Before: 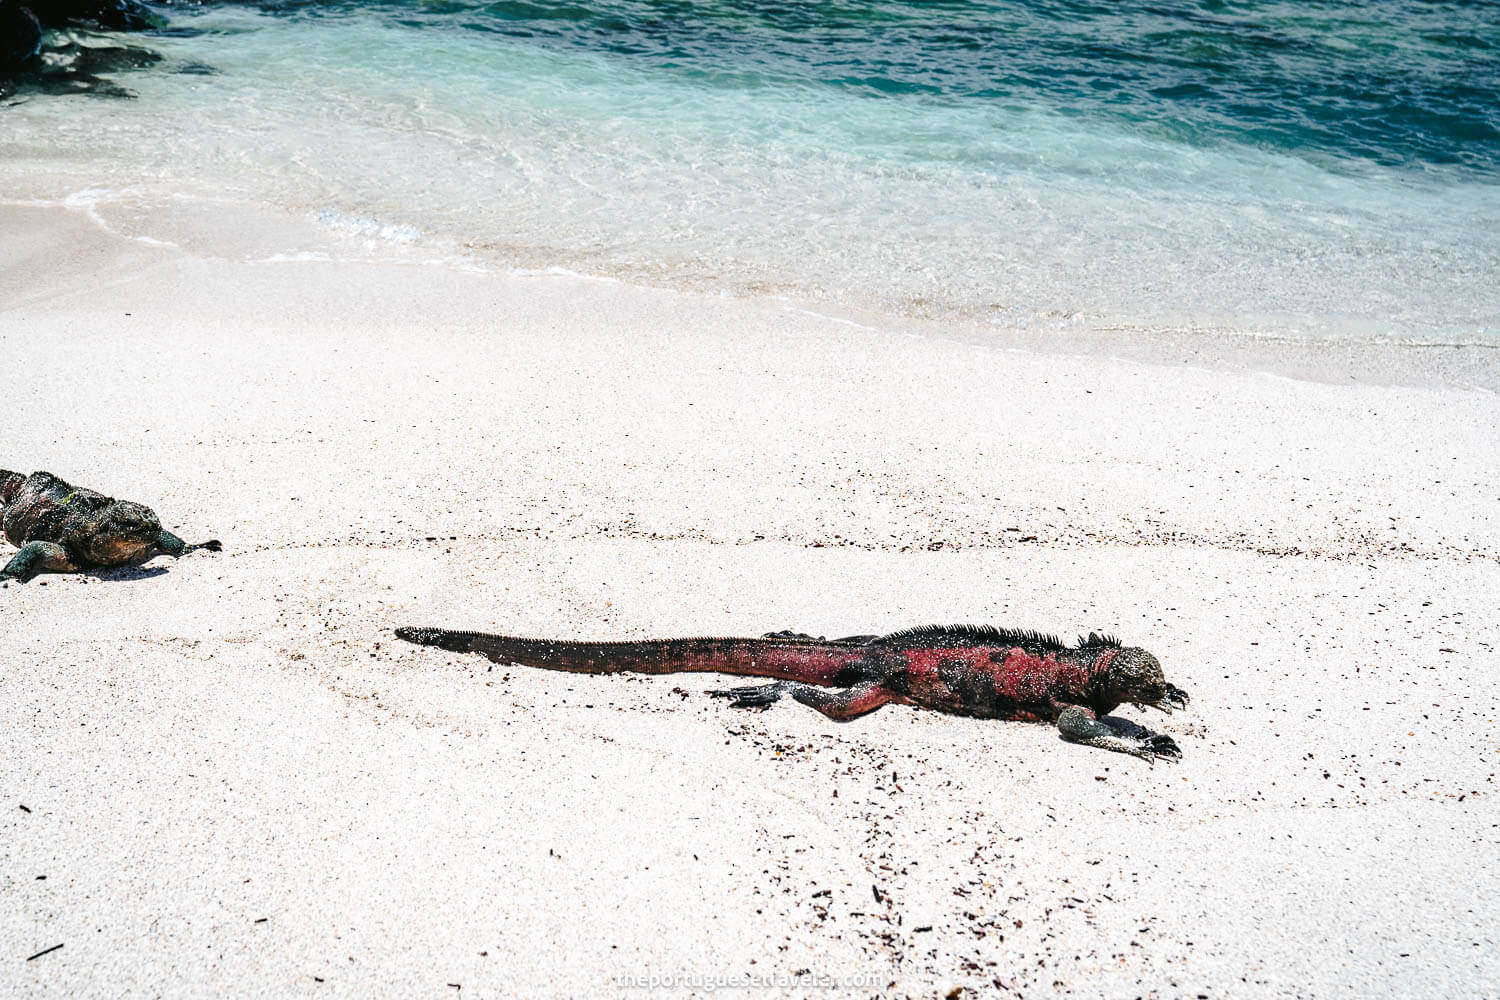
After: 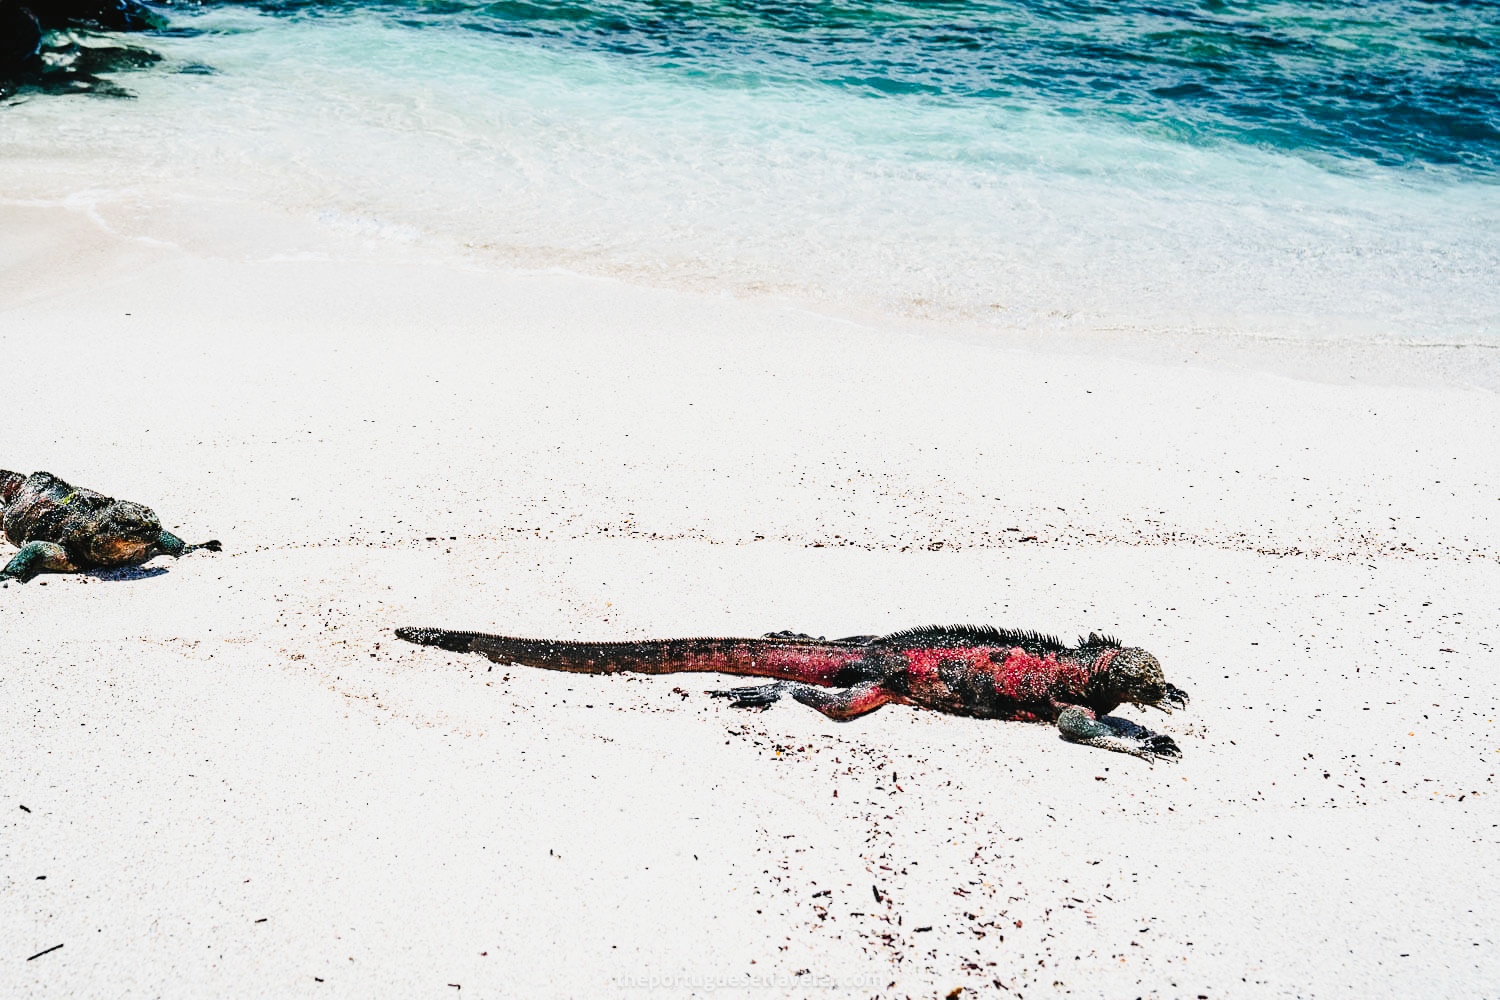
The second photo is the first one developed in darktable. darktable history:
tone curve: curves: ch0 [(0, 0.014) (0.17, 0.099) (0.398, 0.423) (0.728, 0.808) (0.877, 0.91) (0.99, 0.955)]; ch1 [(0, 0) (0.377, 0.325) (0.493, 0.491) (0.505, 0.504) (0.515, 0.515) (0.554, 0.575) (0.623, 0.643) (0.701, 0.718) (1, 1)]; ch2 [(0, 0) (0.423, 0.453) (0.481, 0.485) (0.501, 0.501) (0.531, 0.527) (0.586, 0.597) (0.663, 0.706) (0.717, 0.753) (1, 0.991)], preserve colors none
contrast brightness saturation: contrast 0.03, brightness 0.057, saturation 0.122
